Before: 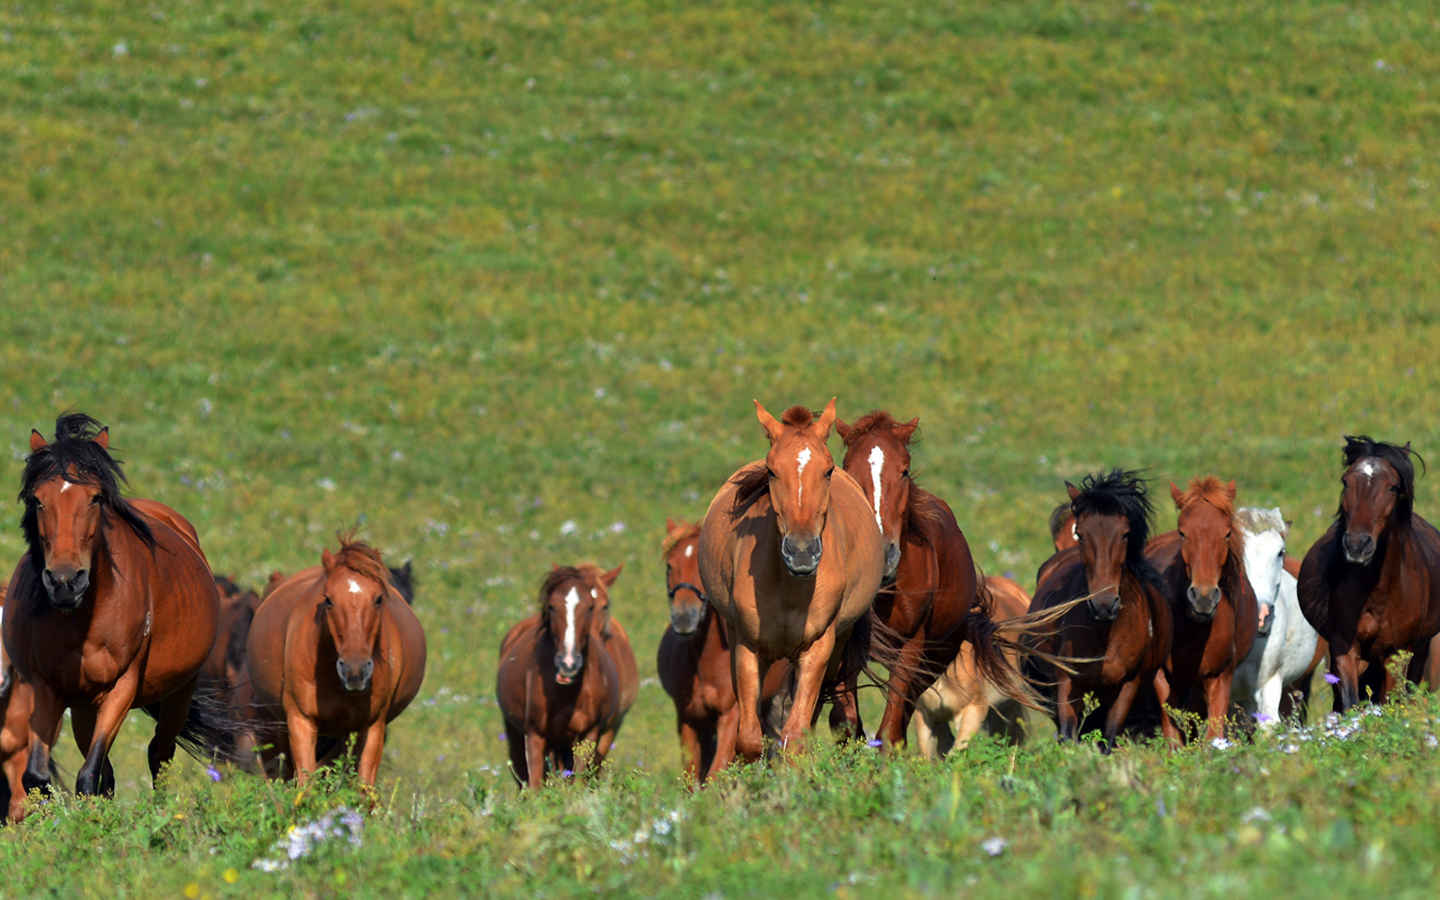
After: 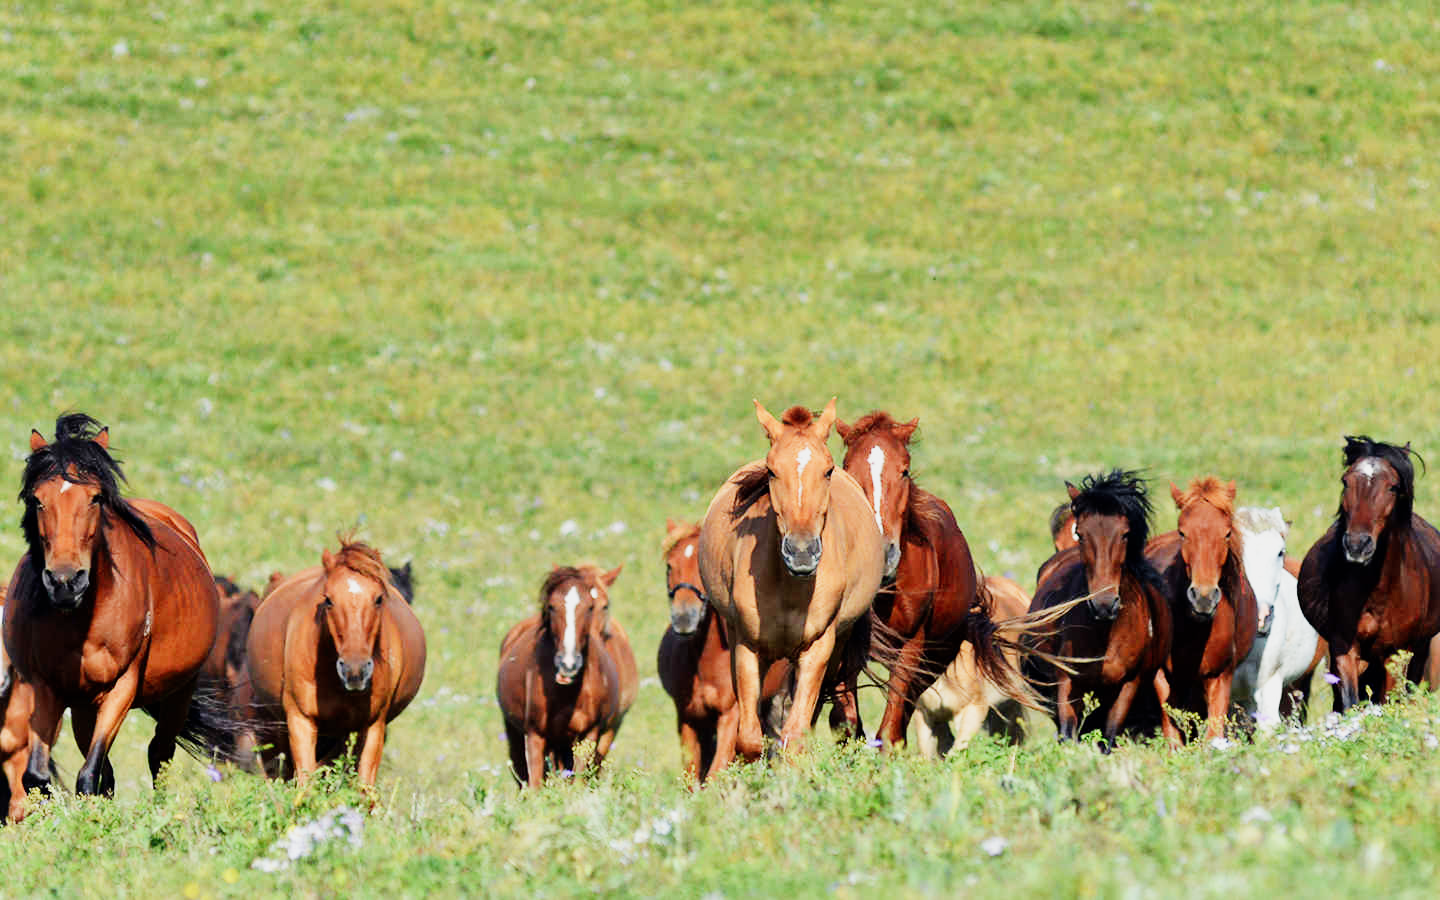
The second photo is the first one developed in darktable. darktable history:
exposure: black level correction 0, exposure 1.2 EV, compensate highlight preservation false
sigmoid: skew -0.2, preserve hue 0%, red attenuation 0.1, red rotation 0.035, green attenuation 0.1, green rotation -0.017, blue attenuation 0.15, blue rotation -0.052, base primaries Rec2020
